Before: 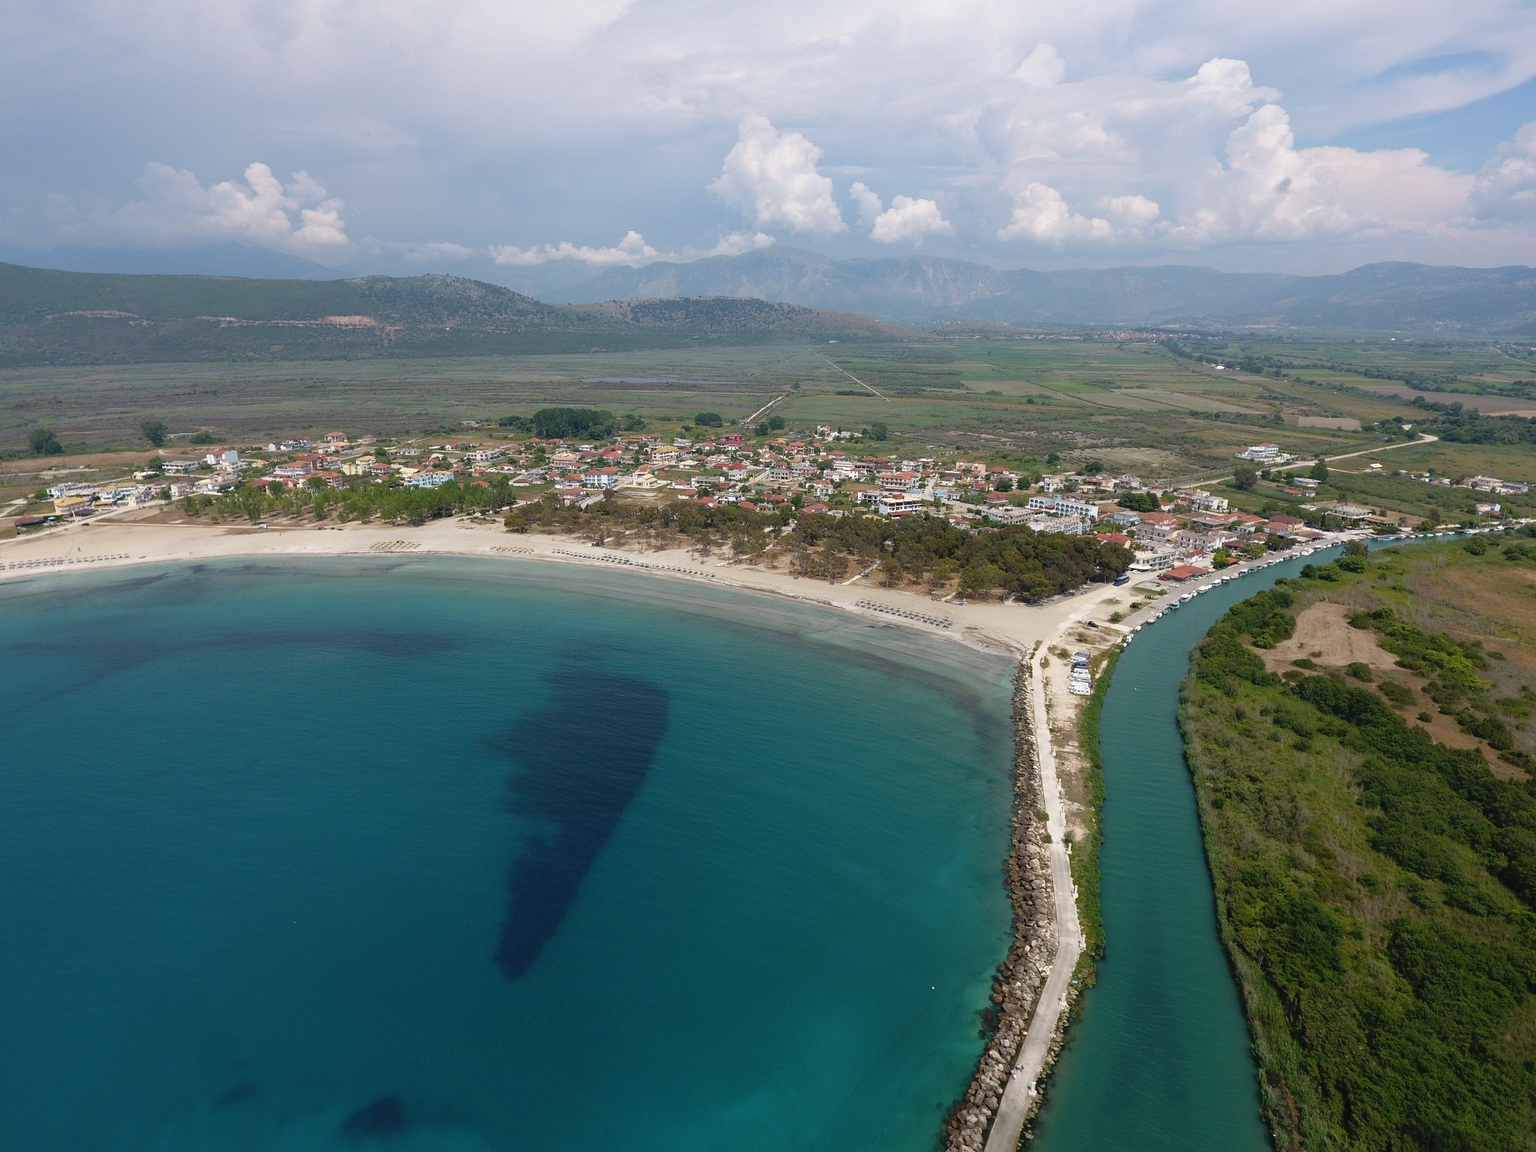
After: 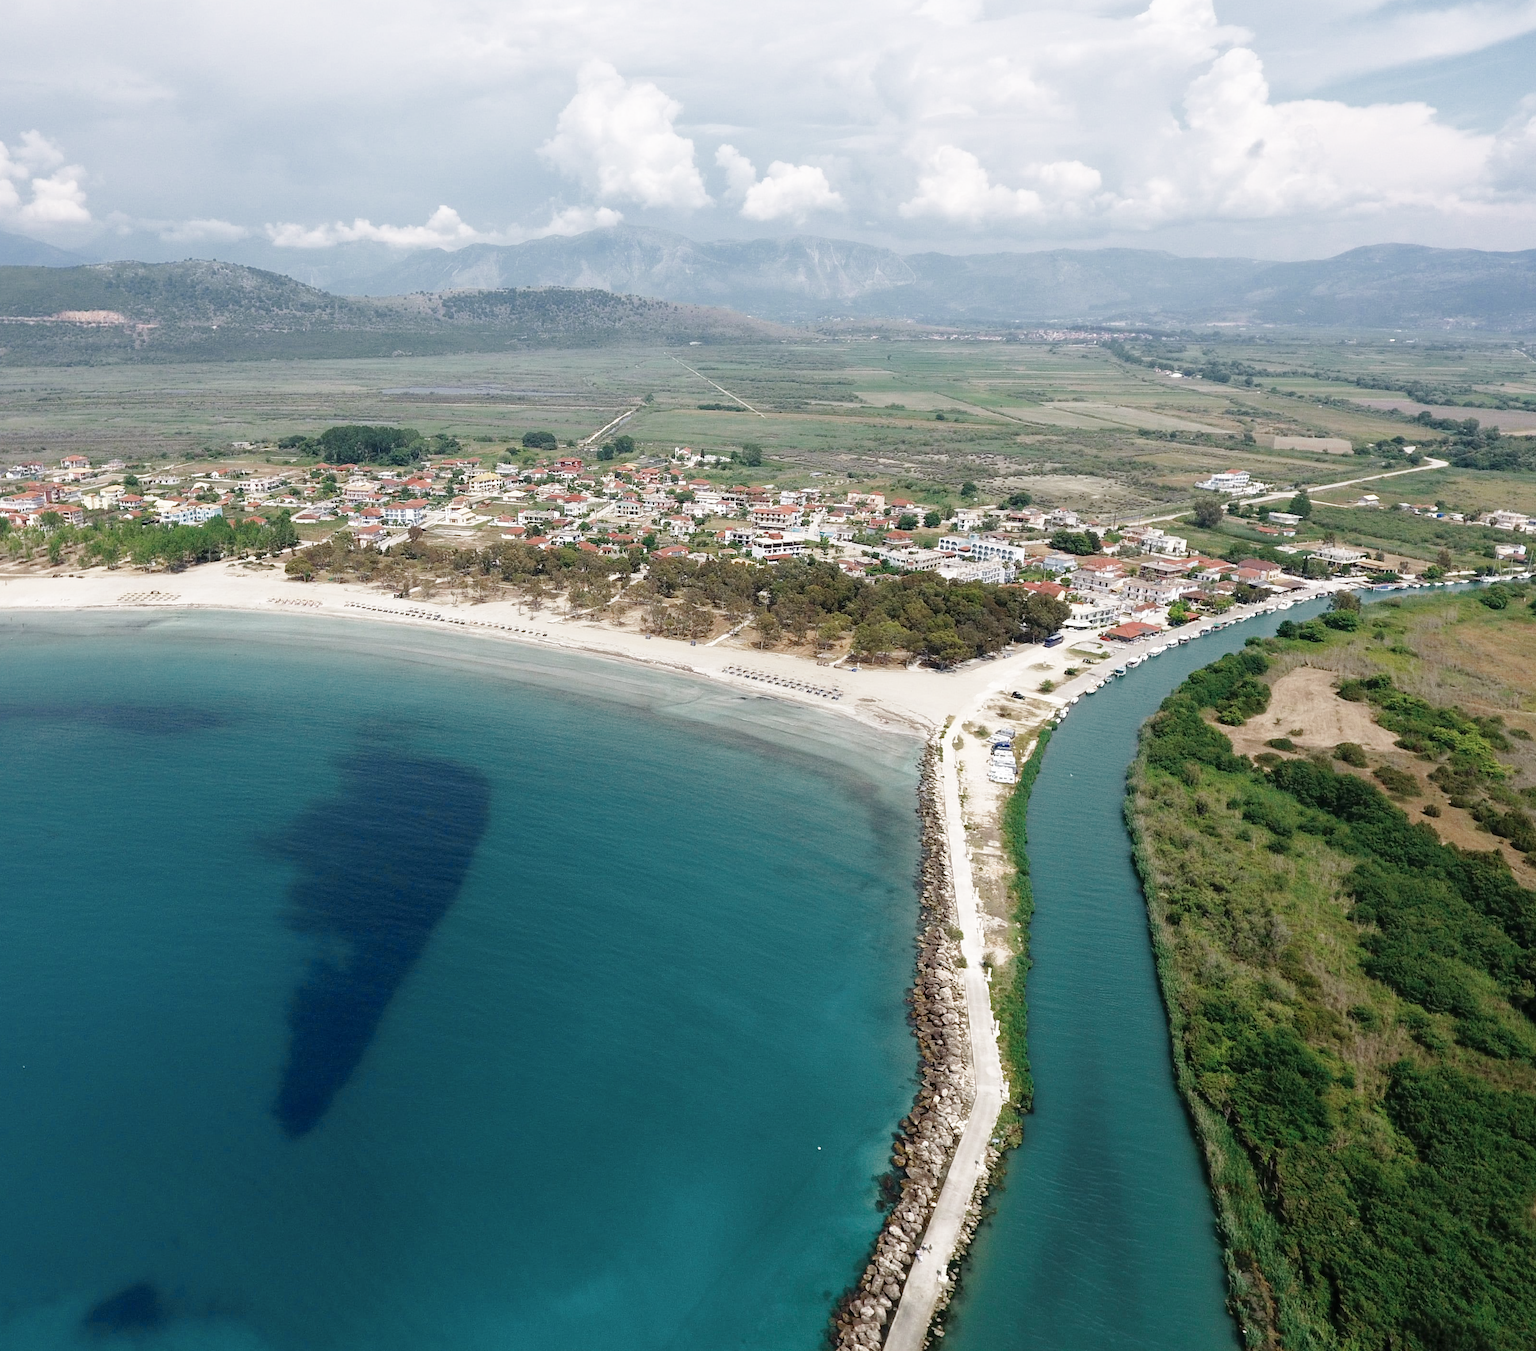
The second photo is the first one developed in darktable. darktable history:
base curve: curves: ch0 [(0, 0) (0.005, 0.002) (0.15, 0.3) (0.4, 0.7) (0.75, 0.95) (1, 1)], preserve colors none
crop and rotate: left 17.959%, top 5.771%, right 1.742%
color zones: curves: ch0 [(0, 0.5) (0.125, 0.4) (0.25, 0.5) (0.375, 0.4) (0.5, 0.4) (0.625, 0.35) (0.75, 0.35) (0.875, 0.5)]; ch1 [(0, 0.35) (0.125, 0.45) (0.25, 0.35) (0.375, 0.35) (0.5, 0.35) (0.625, 0.35) (0.75, 0.45) (0.875, 0.35)]; ch2 [(0, 0.6) (0.125, 0.5) (0.25, 0.5) (0.375, 0.6) (0.5, 0.6) (0.625, 0.5) (0.75, 0.5) (0.875, 0.5)]
